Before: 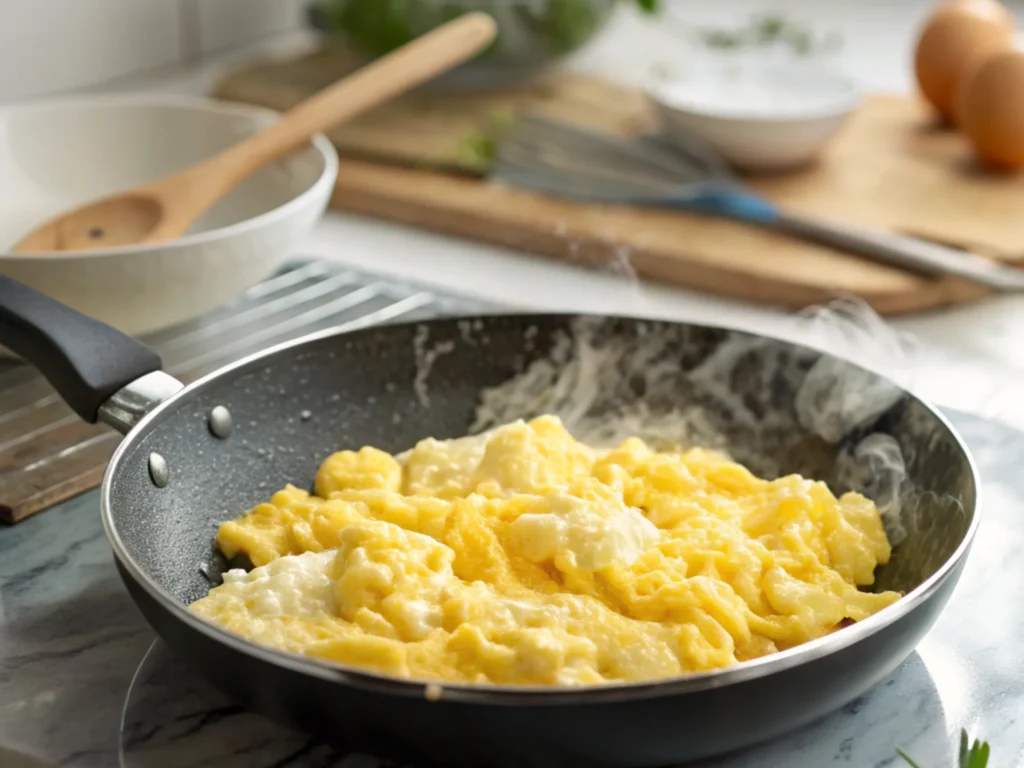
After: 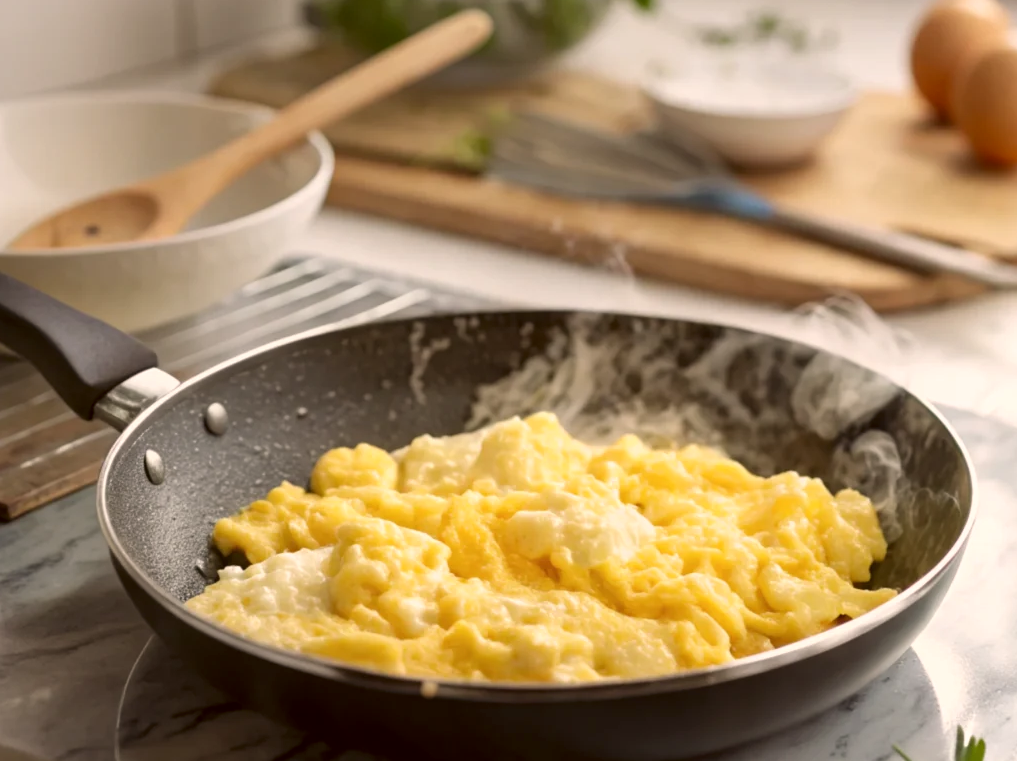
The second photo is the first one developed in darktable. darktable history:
color correction: highlights a* 6.27, highlights b* 8.19, shadows a* 5.94, shadows b* 7.23, saturation 0.9
crop: left 0.434%, top 0.485%, right 0.244%, bottom 0.386%
